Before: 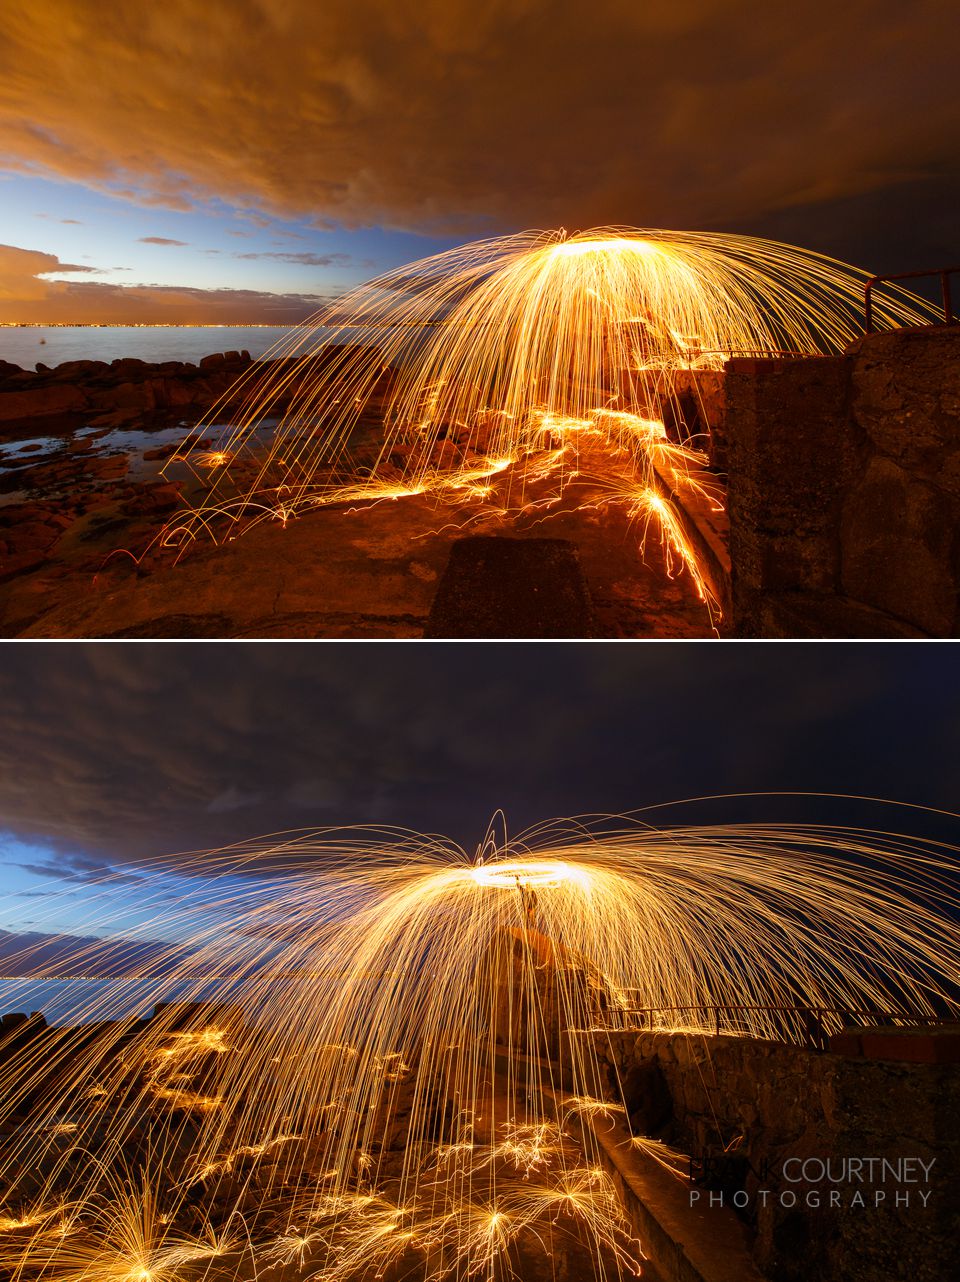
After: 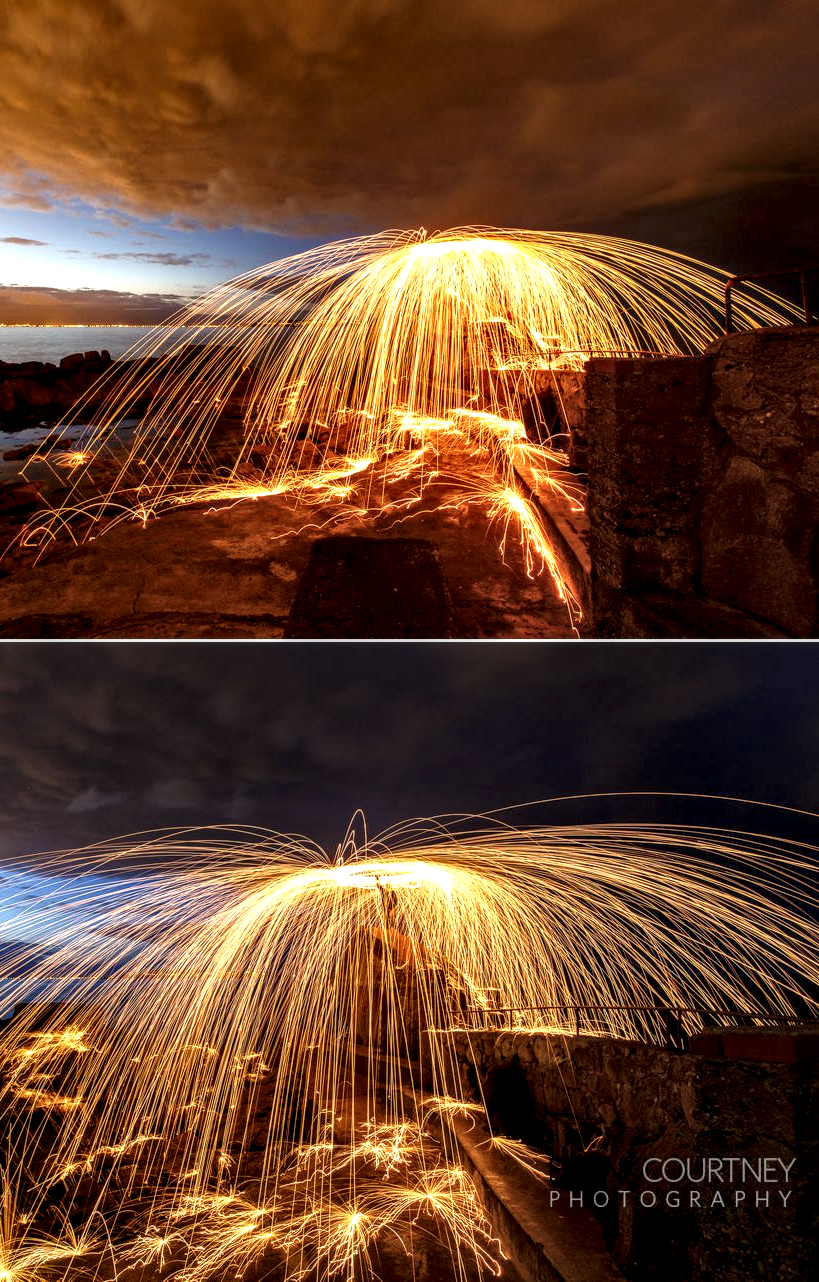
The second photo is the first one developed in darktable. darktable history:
local contrast: highlights 20%, detail 197%
crop and rotate: left 14.584%
